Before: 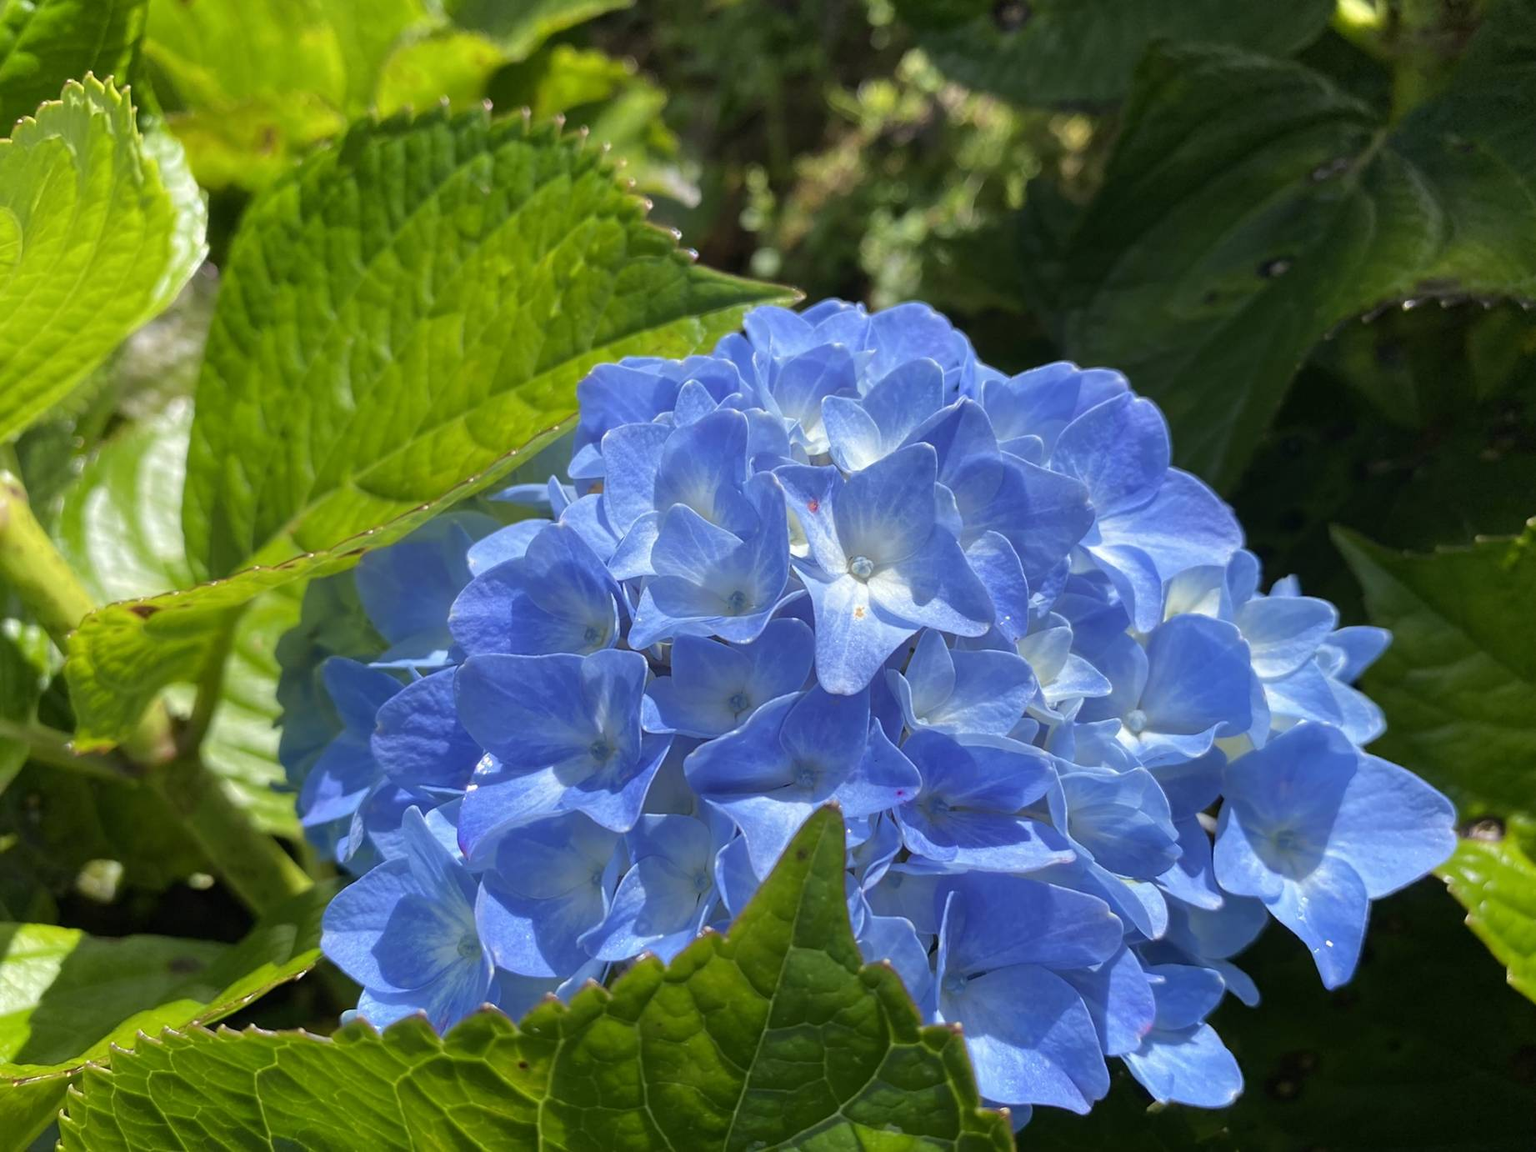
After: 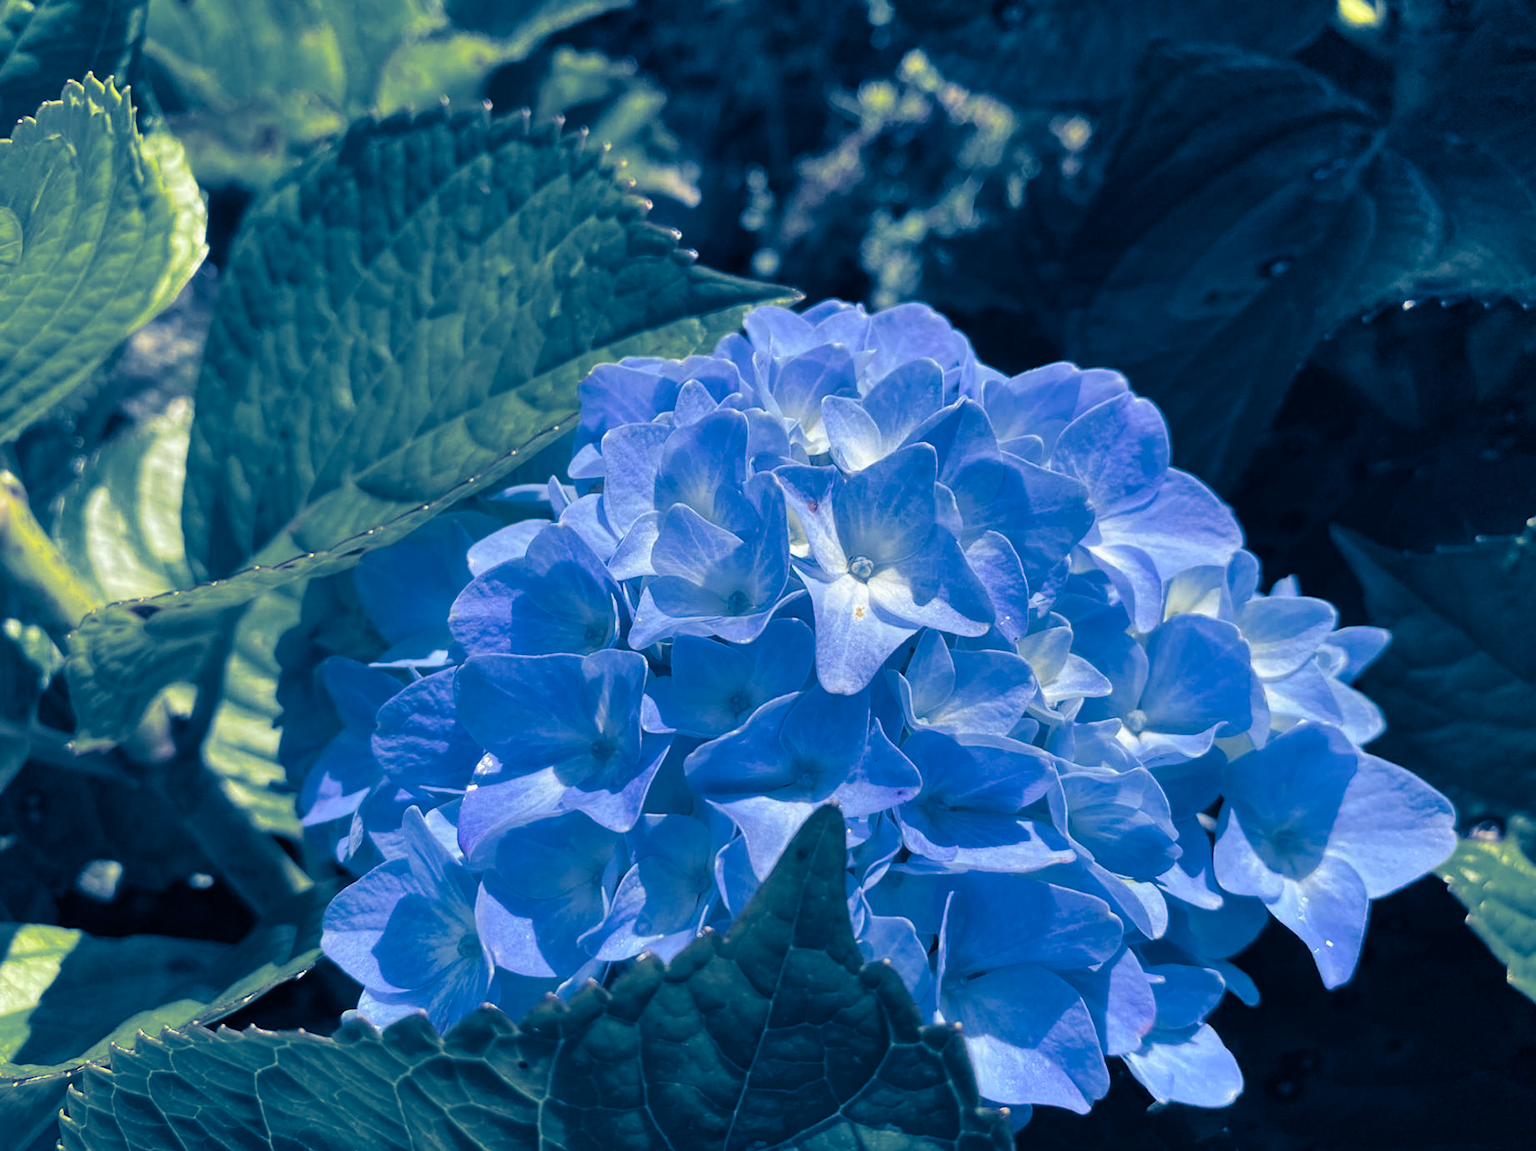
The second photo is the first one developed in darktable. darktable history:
shadows and highlights: radius 108.52, shadows 40.68, highlights -72.88, low approximation 0.01, soften with gaussian
split-toning: shadows › hue 226.8°, shadows › saturation 1, highlights › saturation 0, balance -61.41
